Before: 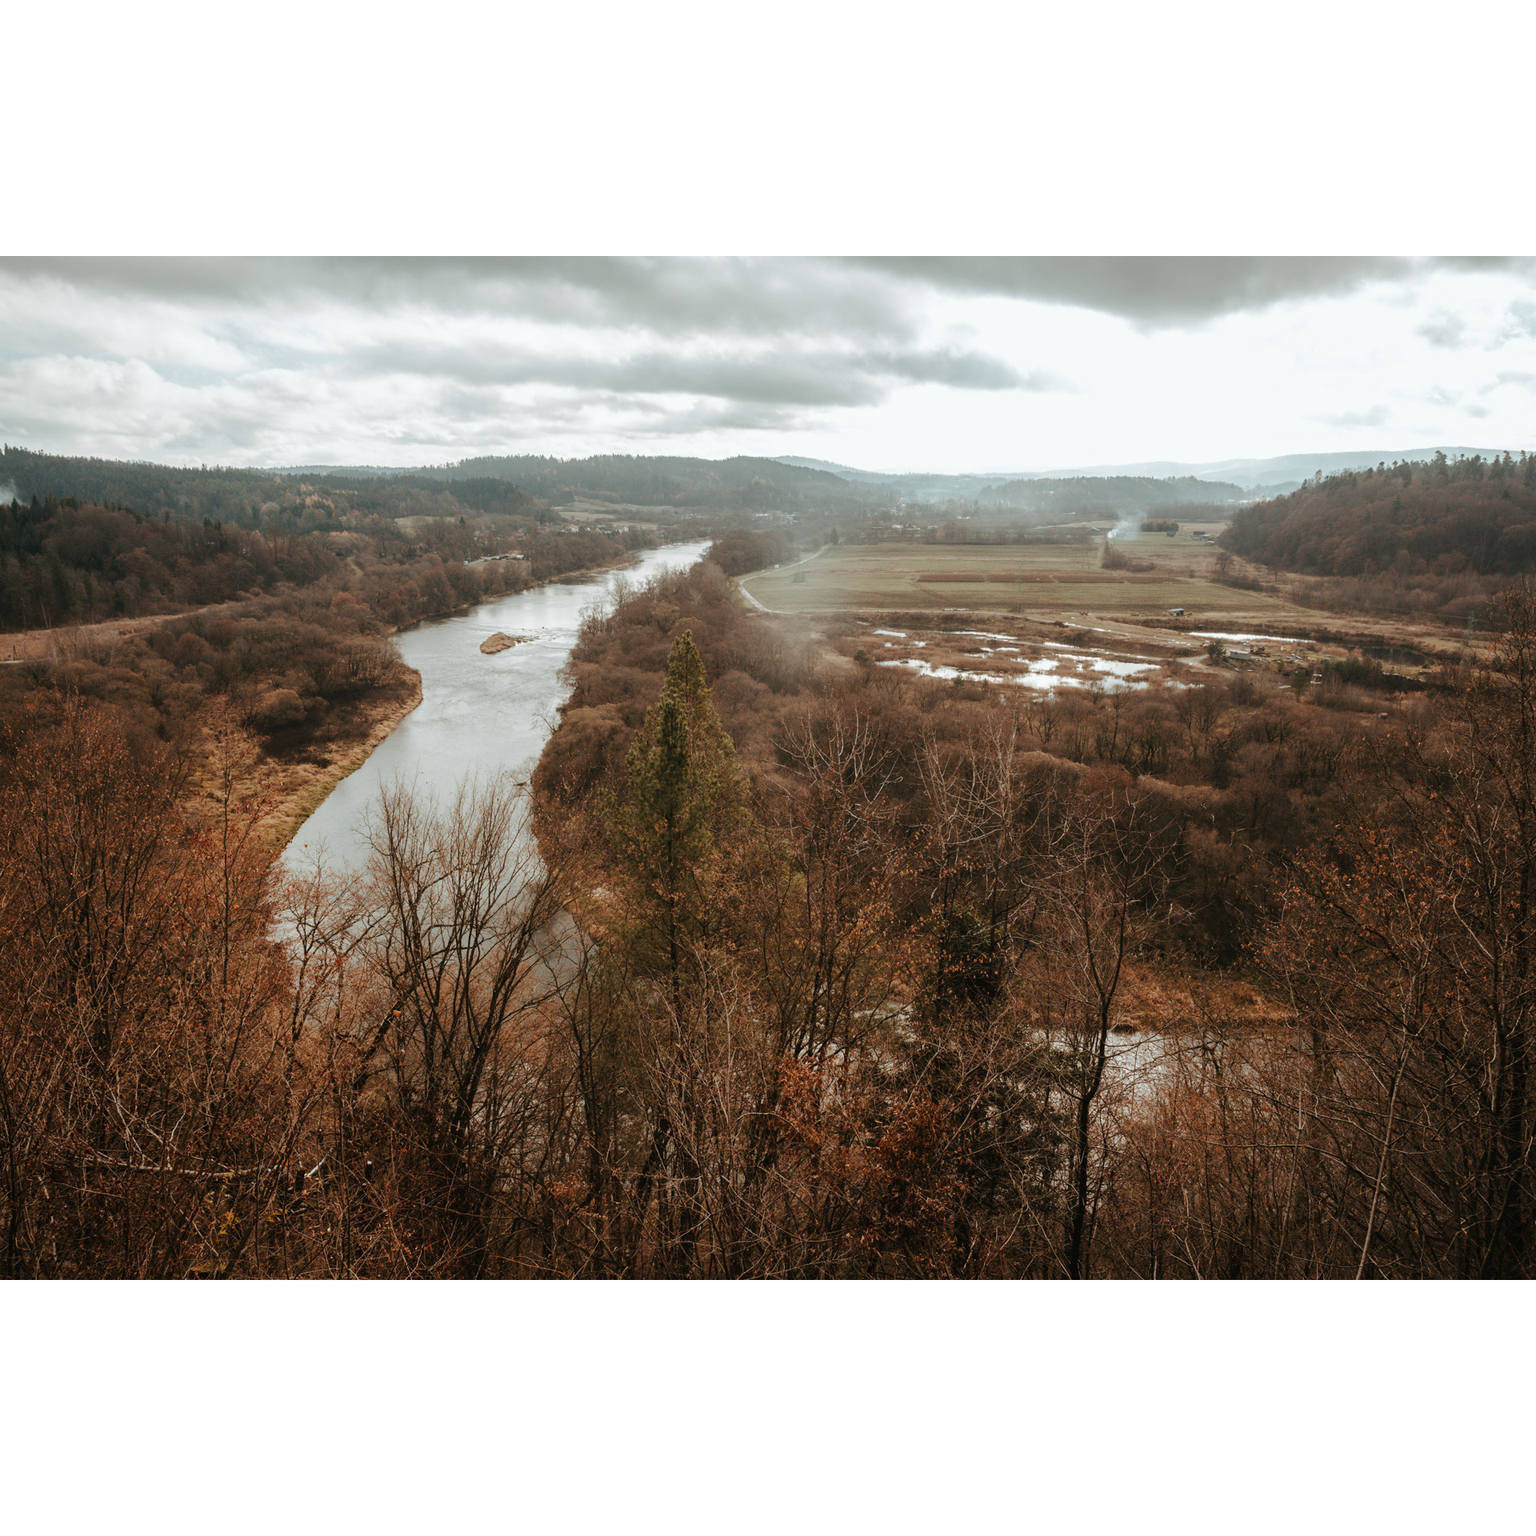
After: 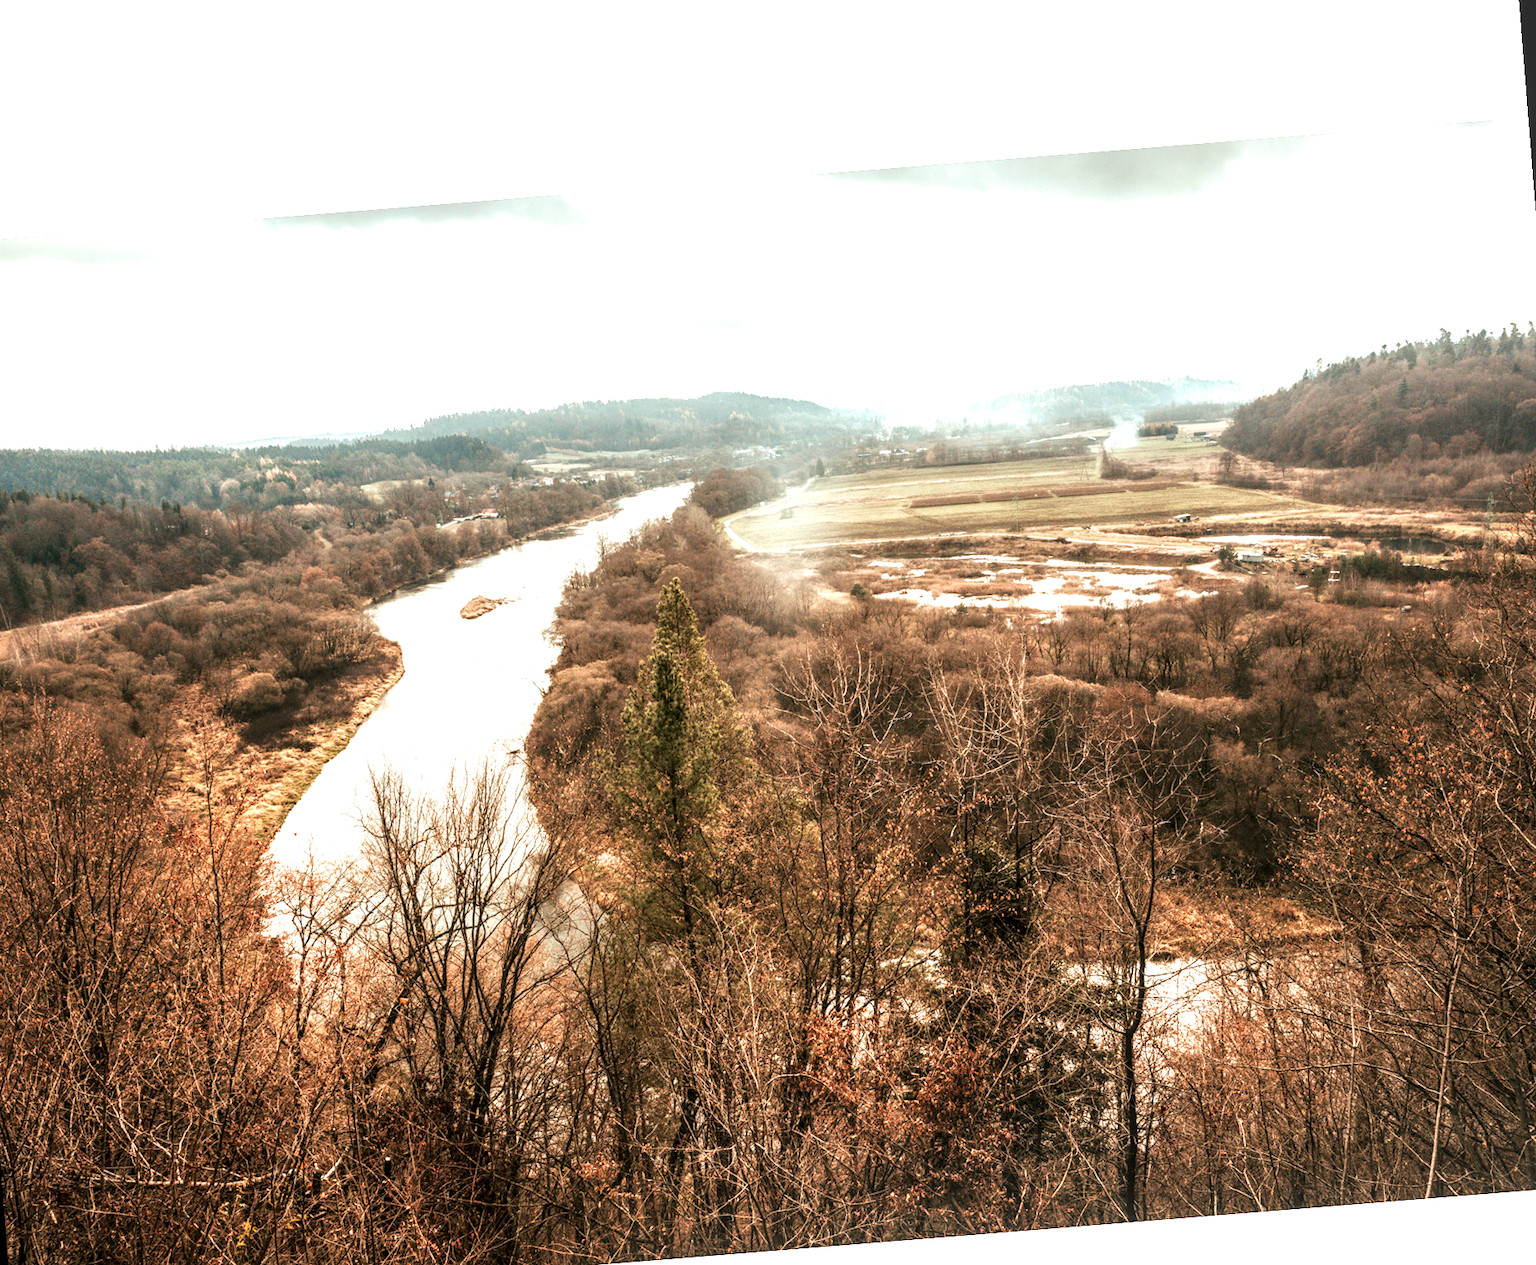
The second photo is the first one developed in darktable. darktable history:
crop and rotate: top 0%, bottom 11.49%
exposure: black level correction 0, exposure 1.2 EV, compensate exposure bias true, compensate highlight preservation false
local contrast: highlights 60%, shadows 60%, detail 160%
velvia: on, module defaults
rotate and perspective: rotation -4.57°, crop left 0.054, crop right 0.944, crop top 0.087, crop bottom 0.914
